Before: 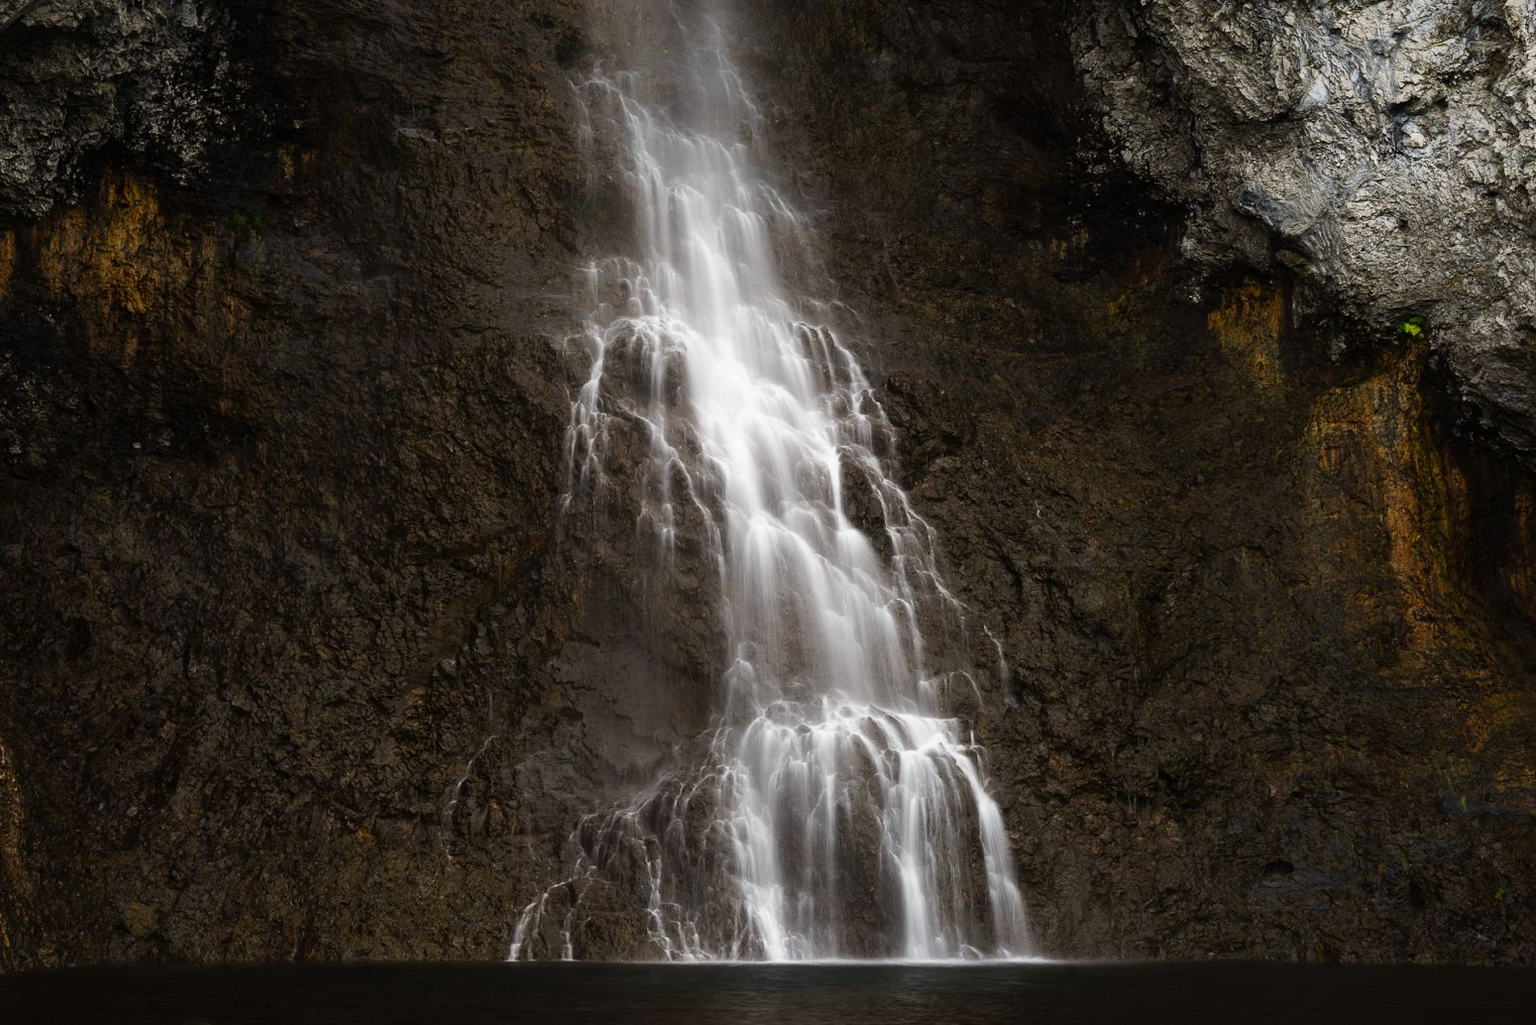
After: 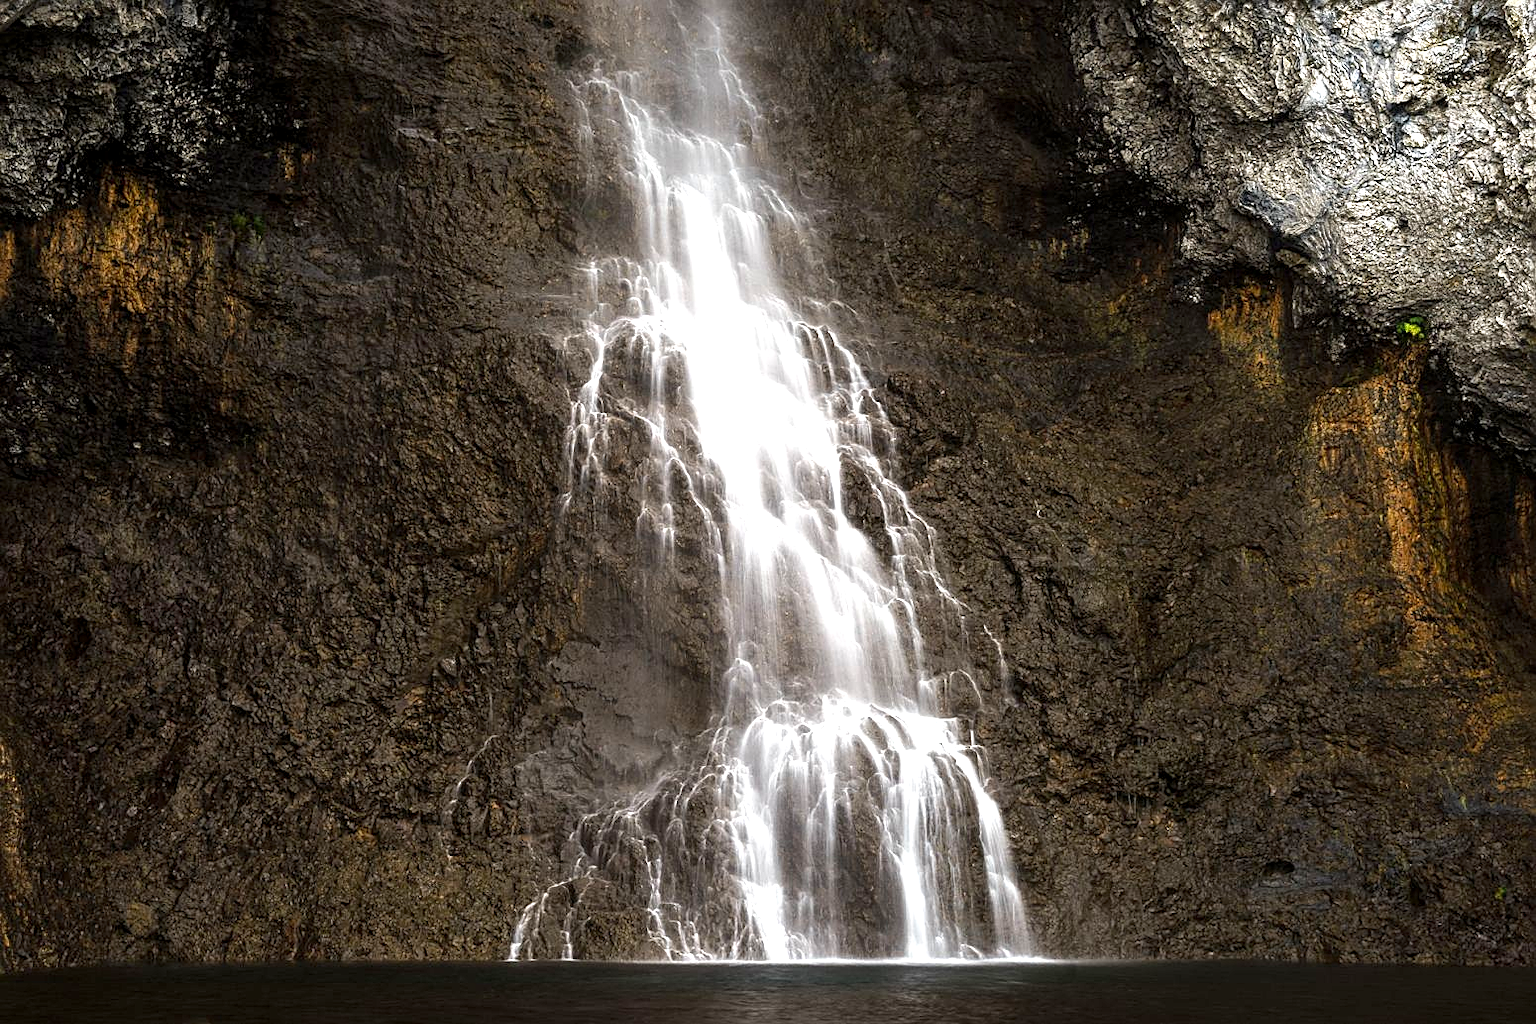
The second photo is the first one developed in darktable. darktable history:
sharpen: on, module defaults
exposure: black level correction 0.001, exposure 1.05 EV, compensate highlight preservation false
local contrast: on, module defaults
